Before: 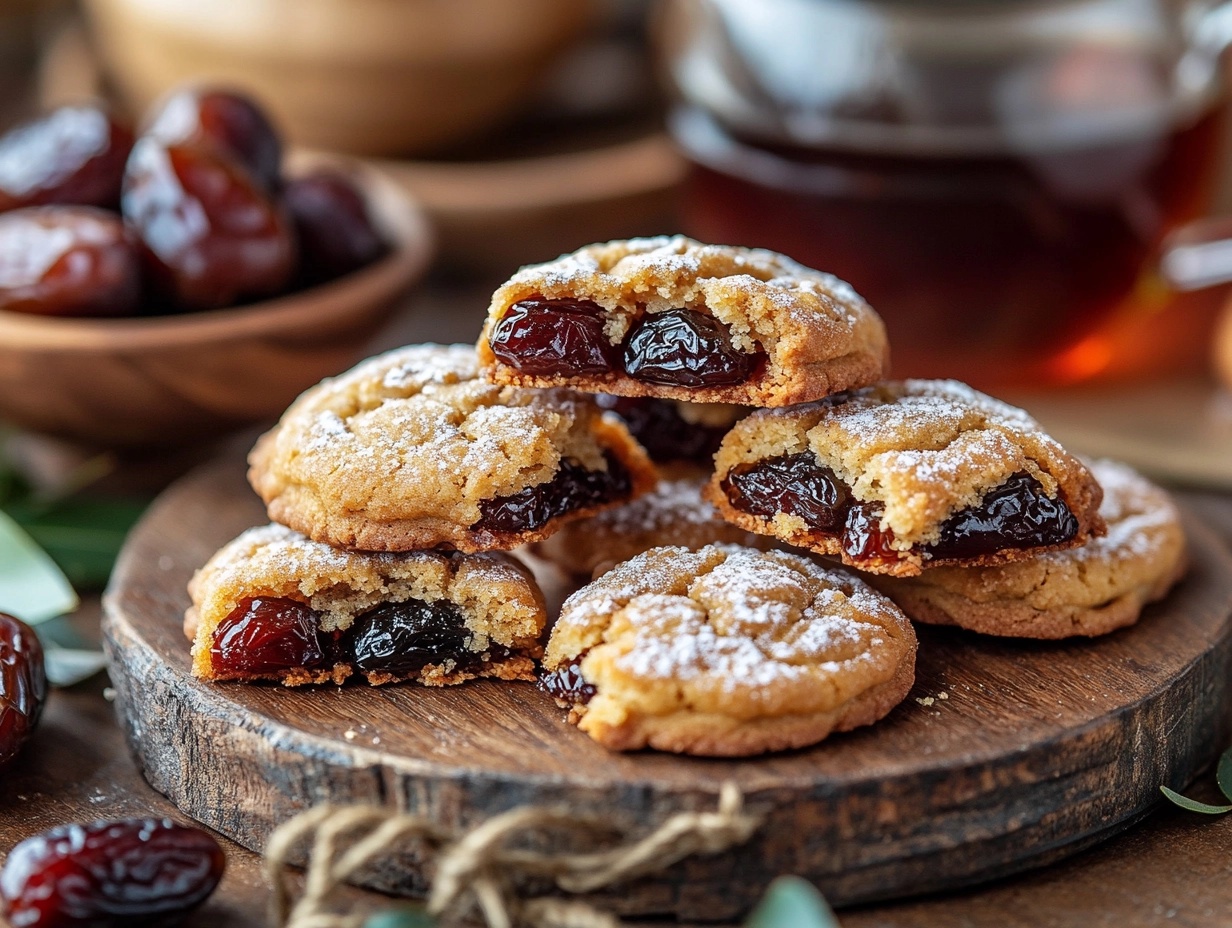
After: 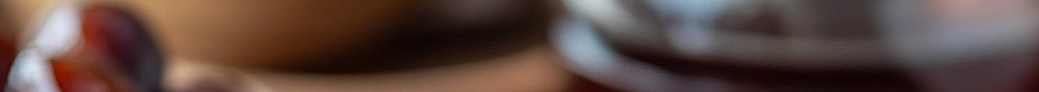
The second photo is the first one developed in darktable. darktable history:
sharpen: on, module defaults
crop and rotate: left 9.644%, top 9.491%, right 6.021%, bottom 80.509%
